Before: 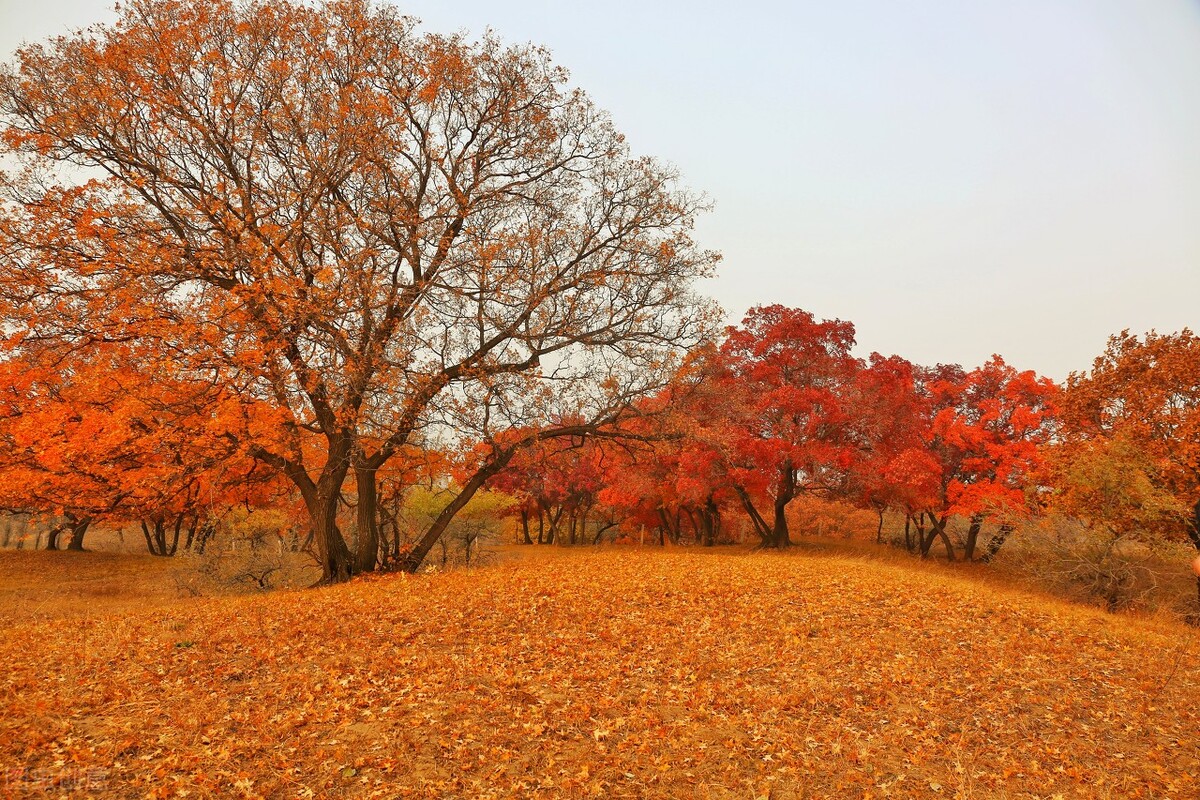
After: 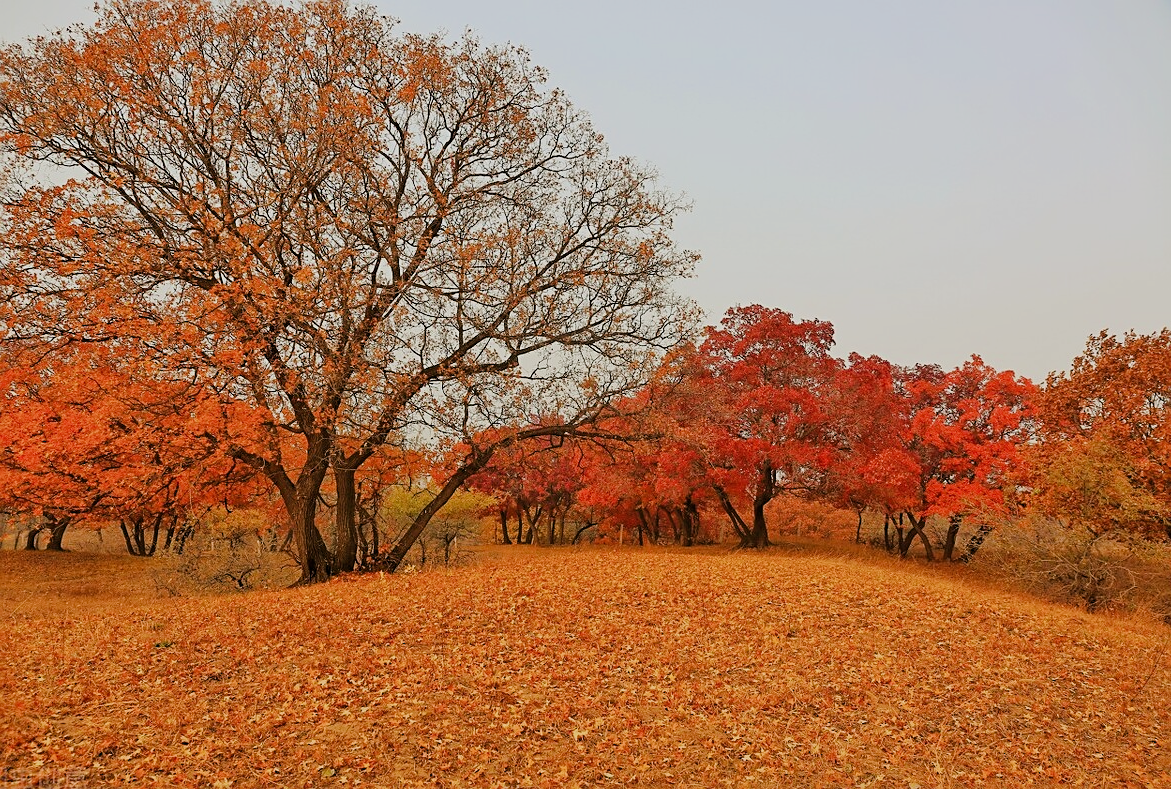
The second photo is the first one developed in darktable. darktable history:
crop and rotate: left 1.774%, right 0.633%, bottom 1.28%
filmic rgb: black relative exposure -7.65 EV, white relative exposure 4.56 EV, hardness 3.61
sharpen: on, module defaults
